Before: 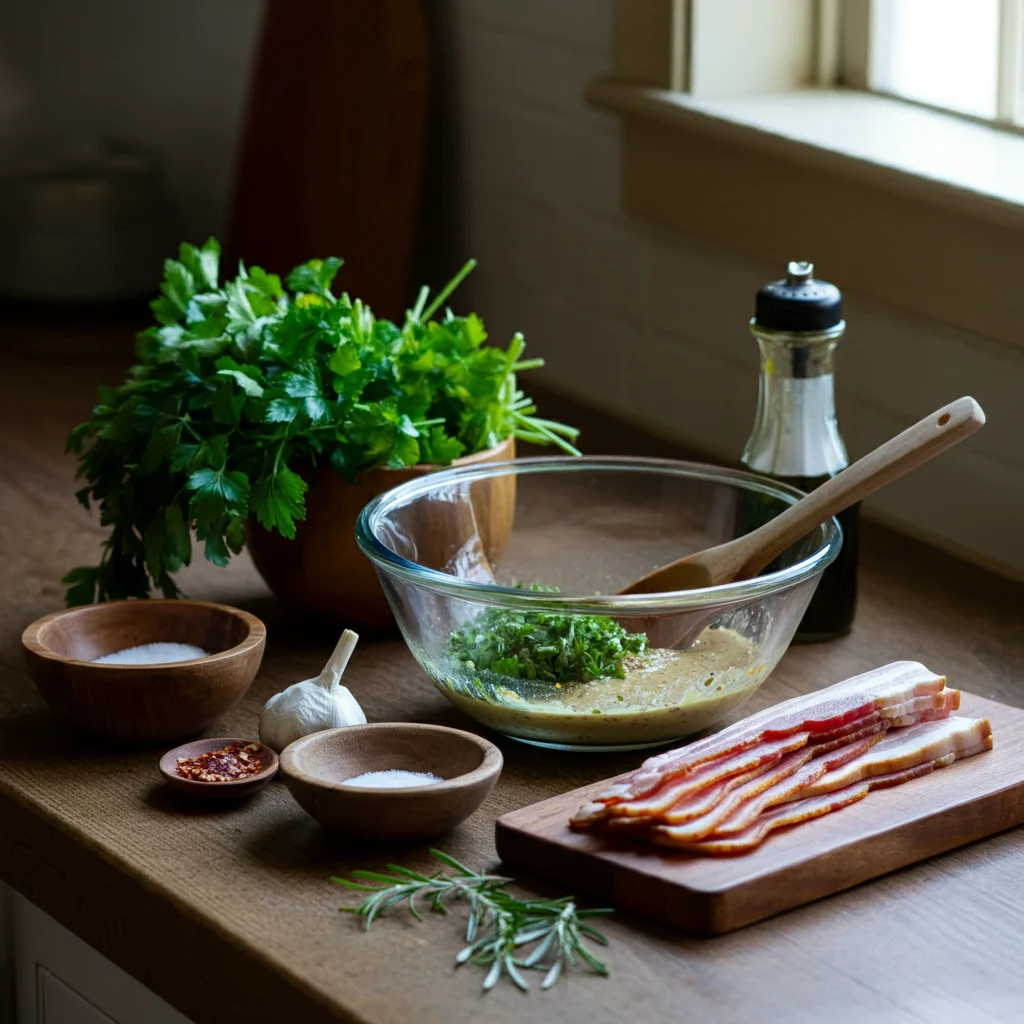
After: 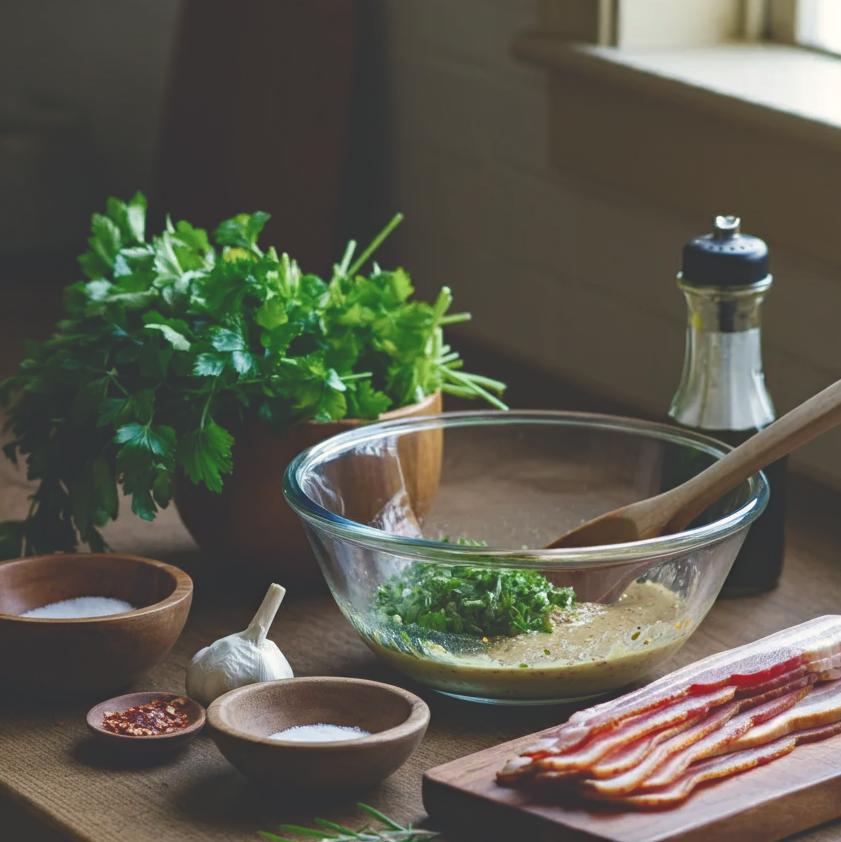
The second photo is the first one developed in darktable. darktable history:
crop and rotate: left 7.196%, top 4.574%, right 10.605%, bottom 13.178%
haze removal: compatibility mode true, adaptive false
color balance rgb: shadows lift › chroma 2%, shadows lift › hue 250°, power › hue 326.4°, highlights gain › chroma 2%, highlights gain › hue 64.8°, global offset › luminance 0.5%, global offset › hue 58.8°, perceptual saturation grading › highlights -25%, perceptual saturation grading › shadows 30%, global vibrance 15%
exposure: black level correction -0.028, compensate highlight preservation false
